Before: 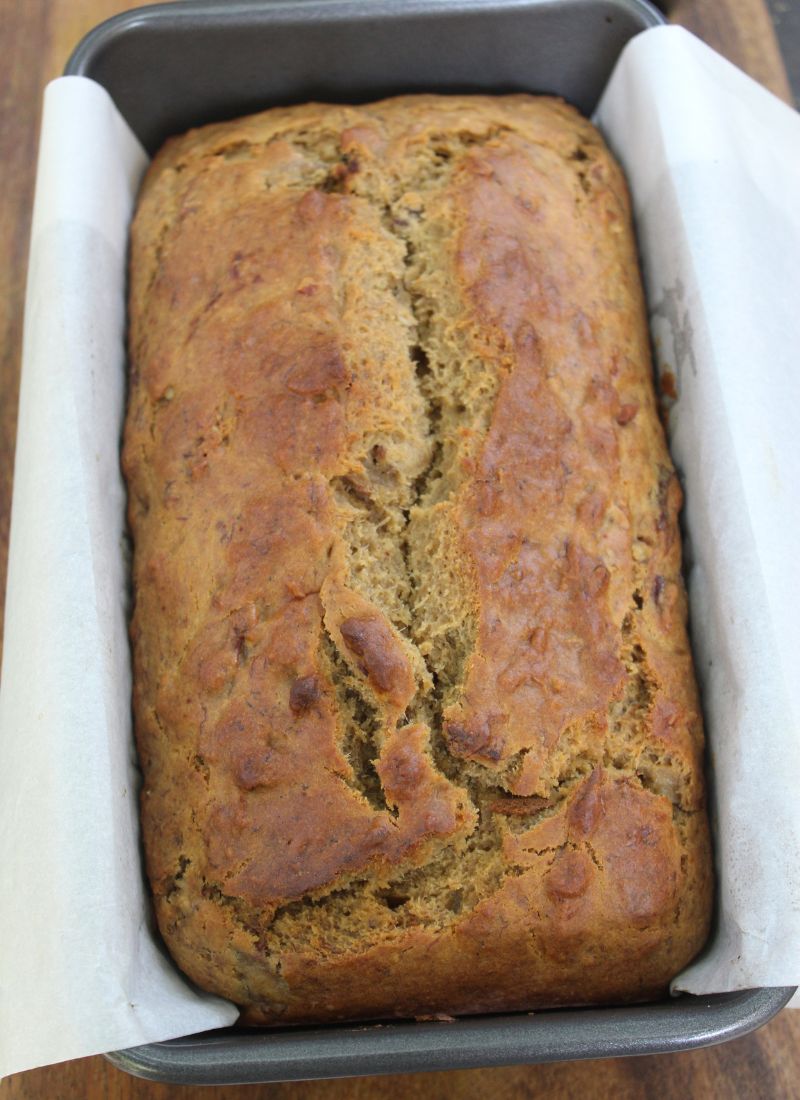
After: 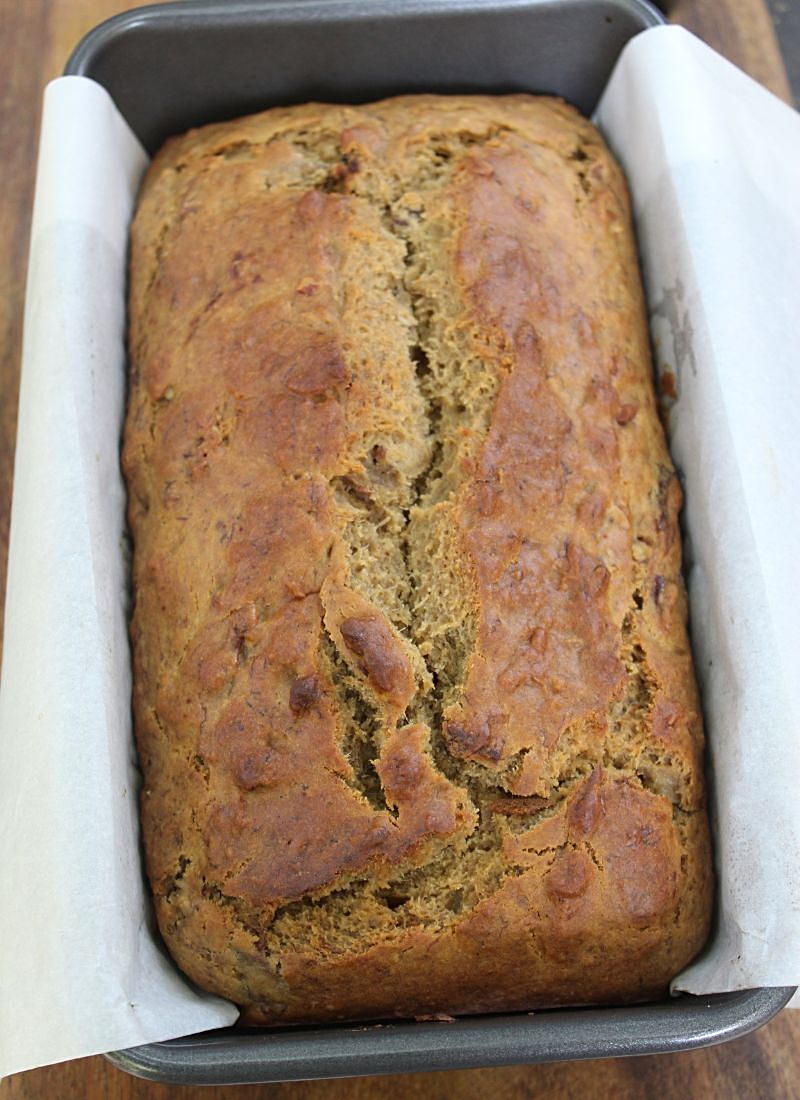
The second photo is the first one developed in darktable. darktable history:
contrast brightness saturation: contrast 0.05
sharpen: on, module defaults
